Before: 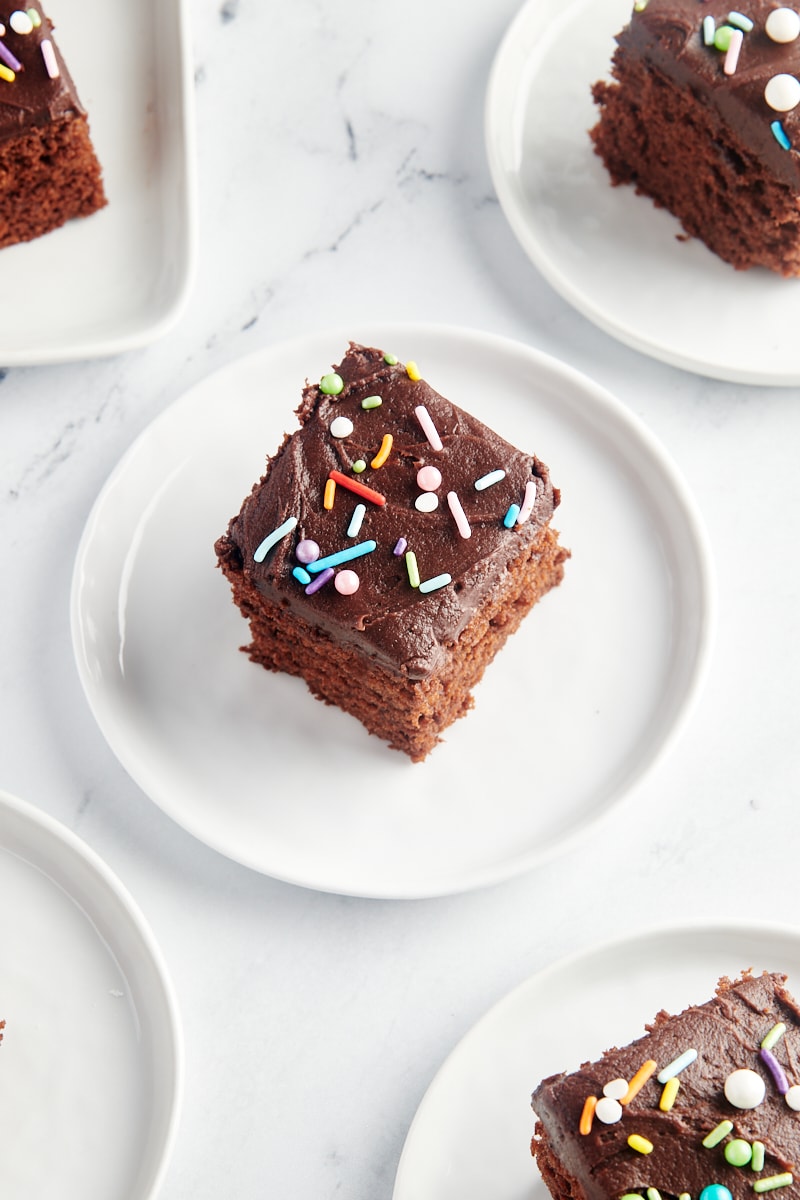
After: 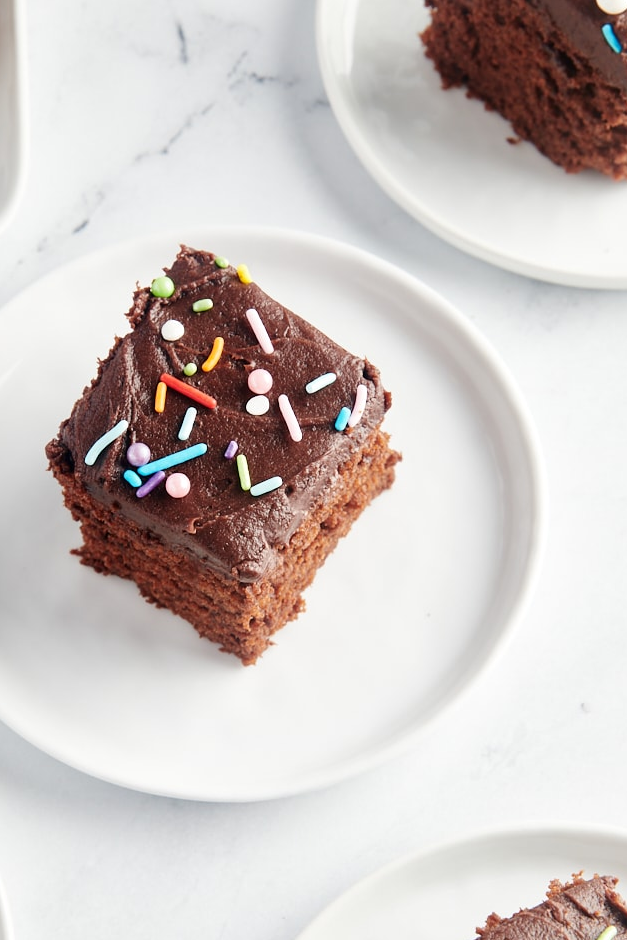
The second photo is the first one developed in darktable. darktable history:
crop and rotate: left 21.158%, top 8.086%, right 0.344%, bottom 13.566%
